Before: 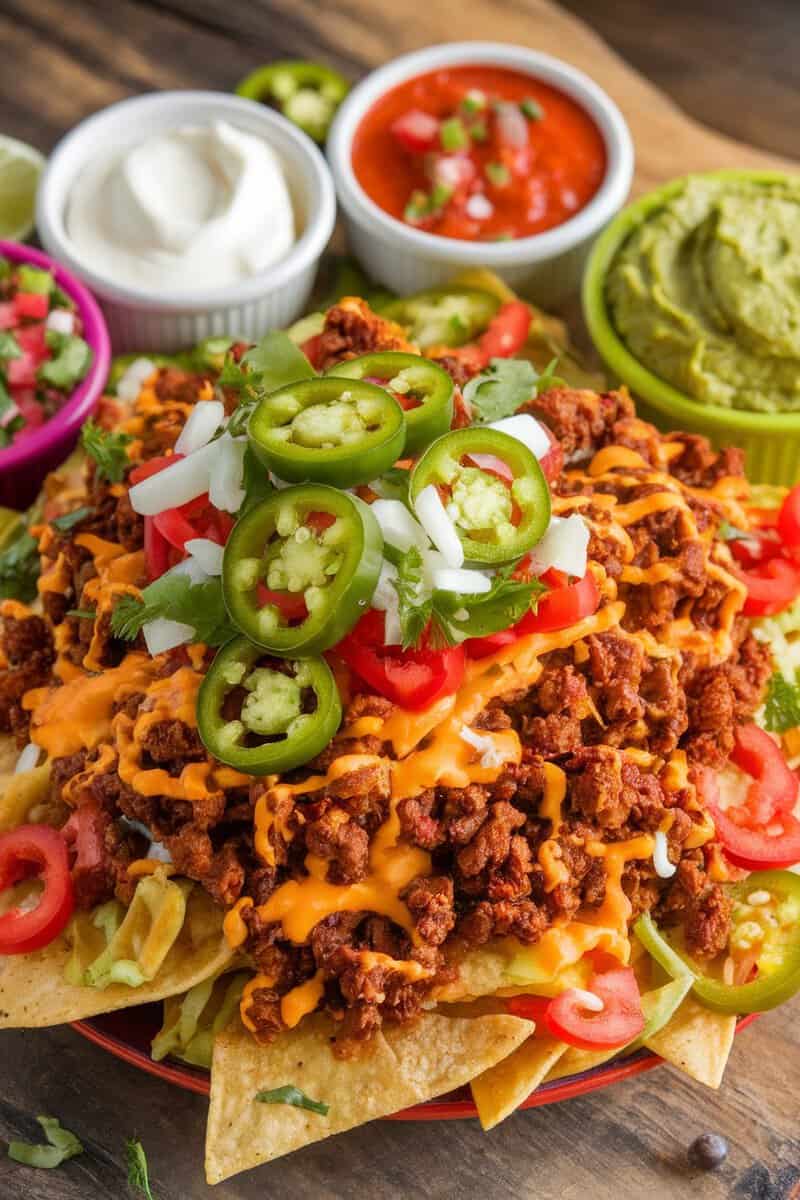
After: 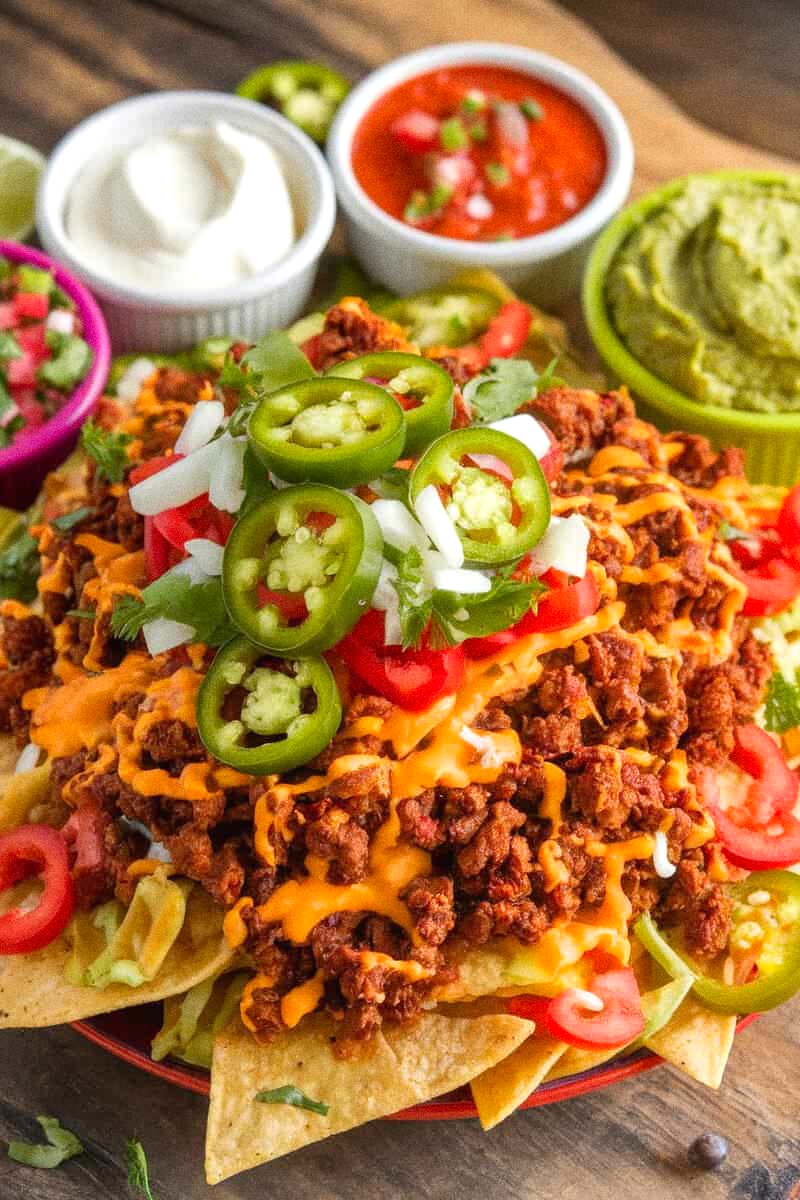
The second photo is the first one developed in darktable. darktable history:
grain: coarseness 0.47 ISO
contrast brightness saturation: contrast -0.02, brightness -0.01, saturation 0.03
exposure: exposure 0.29 EV, compensate highlight preservation false
